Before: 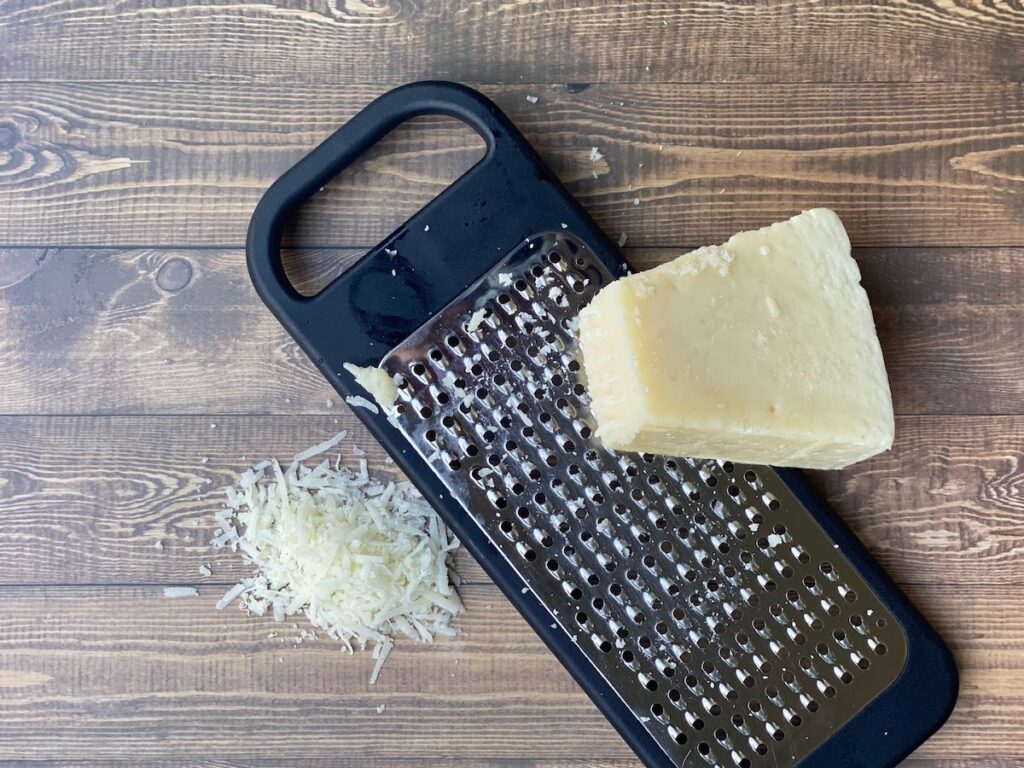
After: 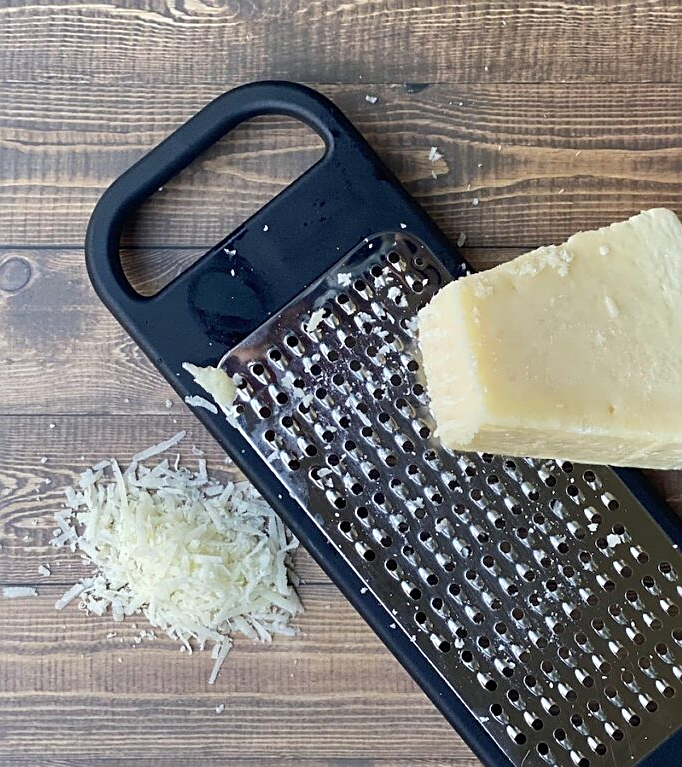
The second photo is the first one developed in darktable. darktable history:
sharpen: on, module defaults
crop and rotate: left 15.754%, right 17.579%
